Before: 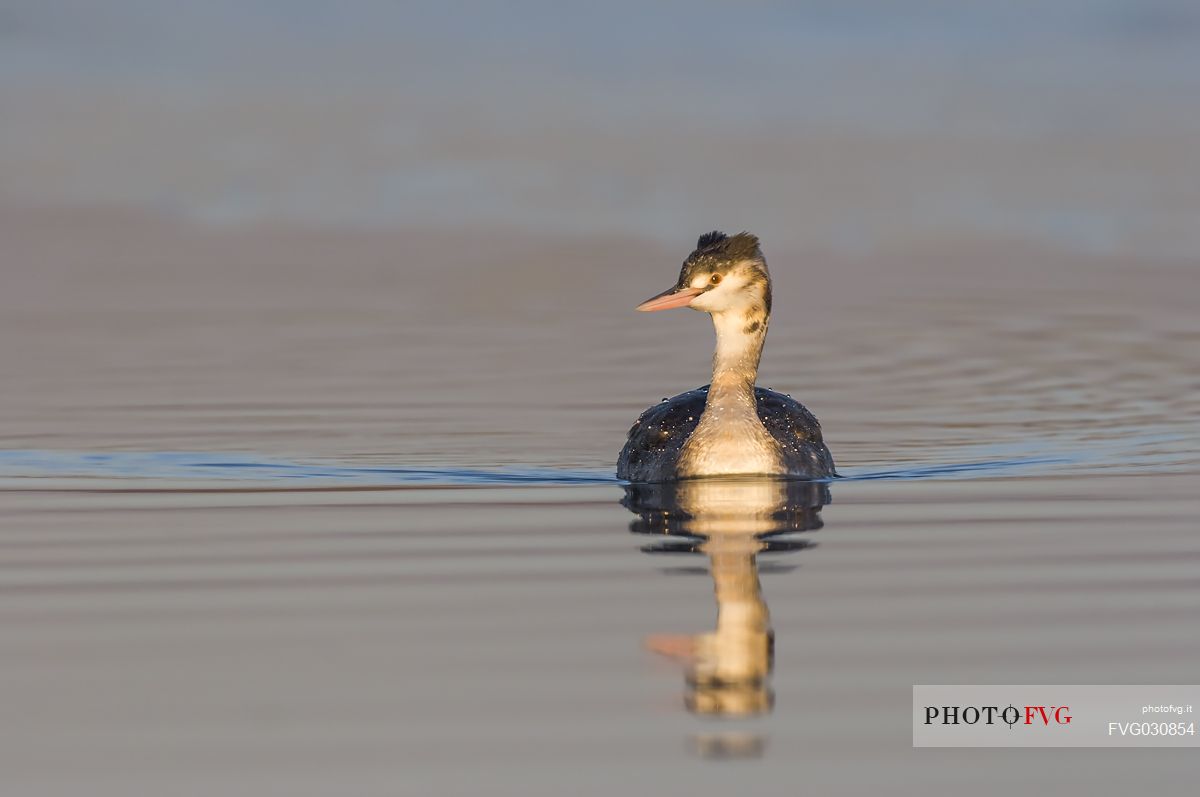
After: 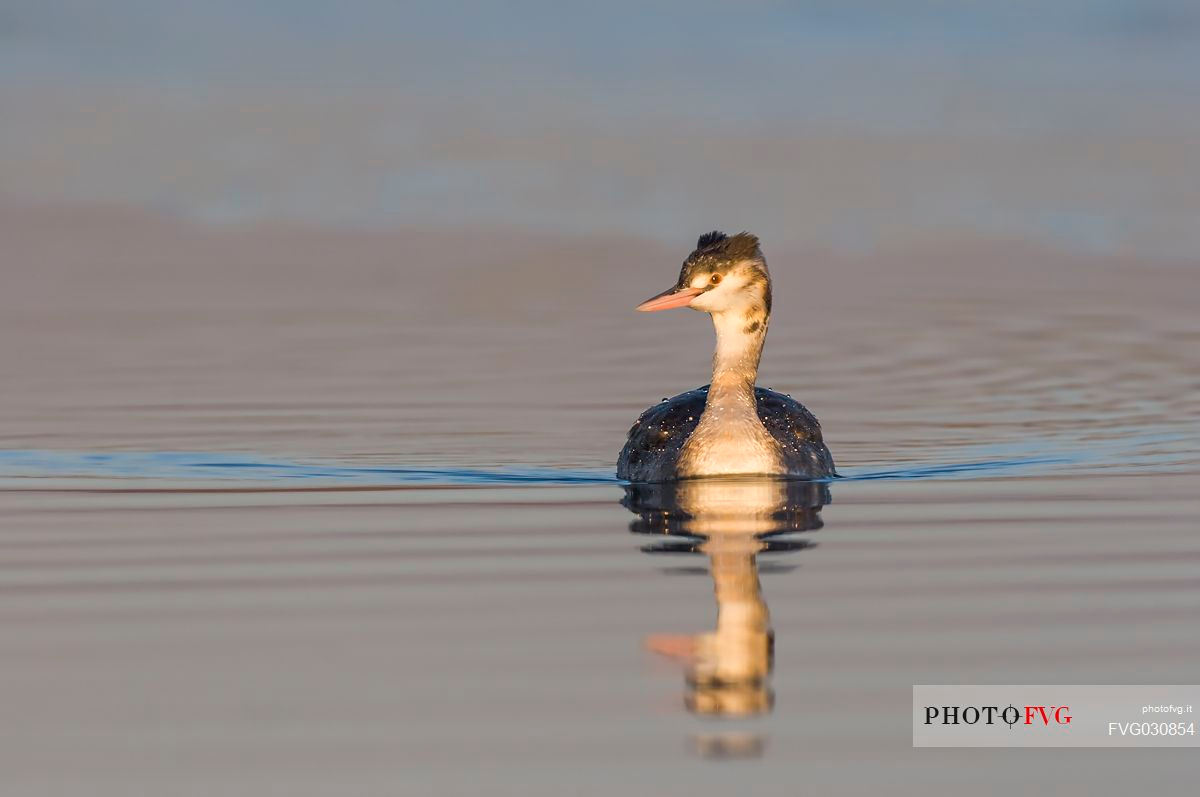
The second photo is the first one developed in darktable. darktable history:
exposure: exposure -0.004 EV, compensate exposure bias true, compensate highlight preservation false
